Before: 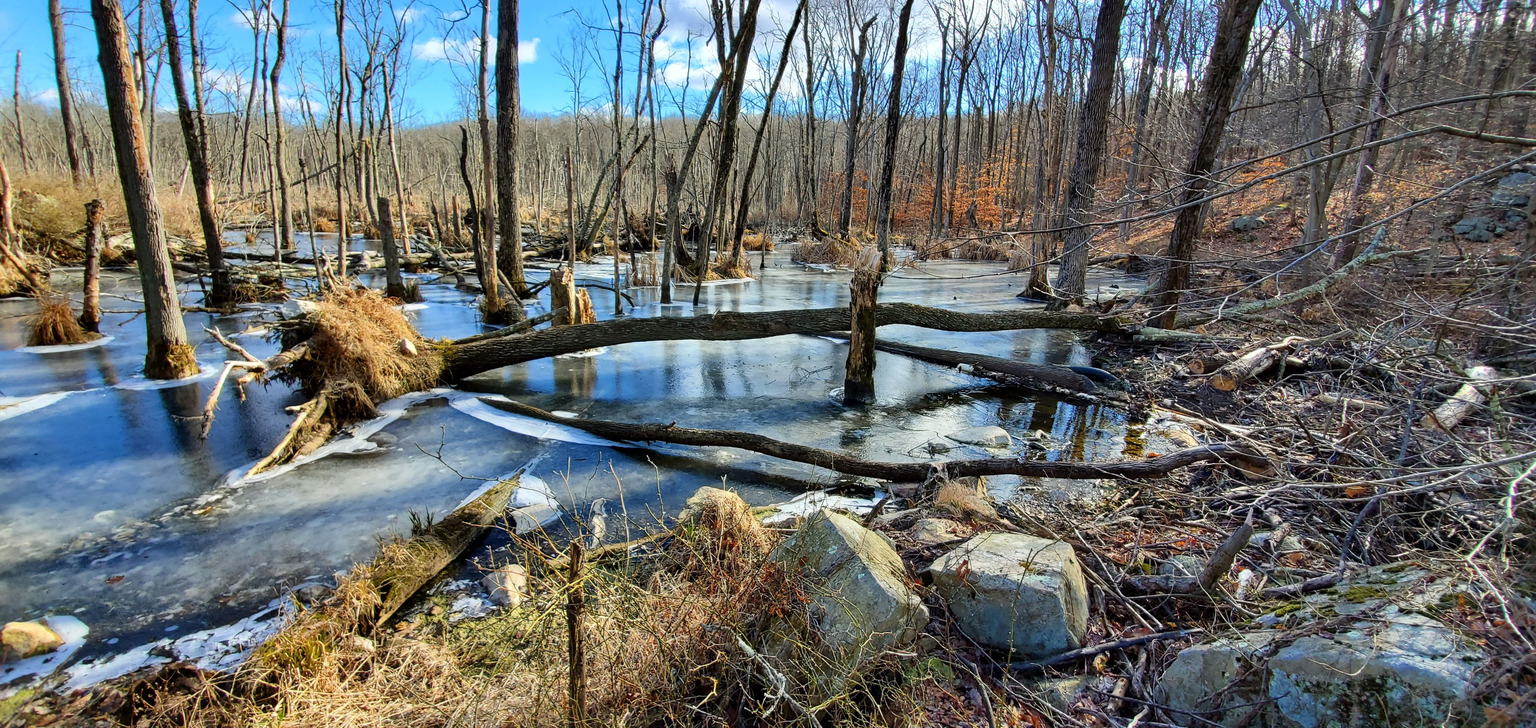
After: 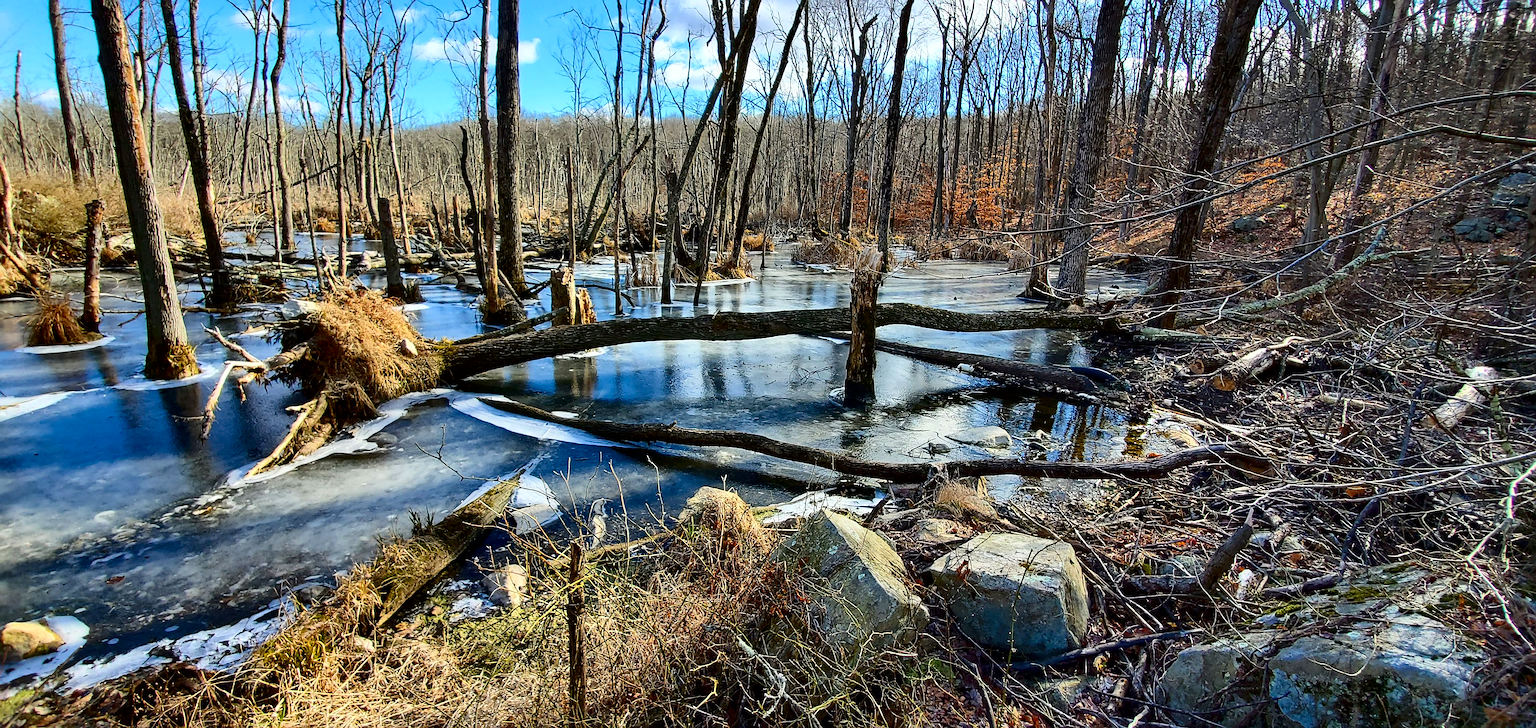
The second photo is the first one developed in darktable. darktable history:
tone equalizer: on, module defaults
contrast brightness saturation: contrast 0.204, brightness -0.103, saturation 0.104
sharpen: on, module defaults
